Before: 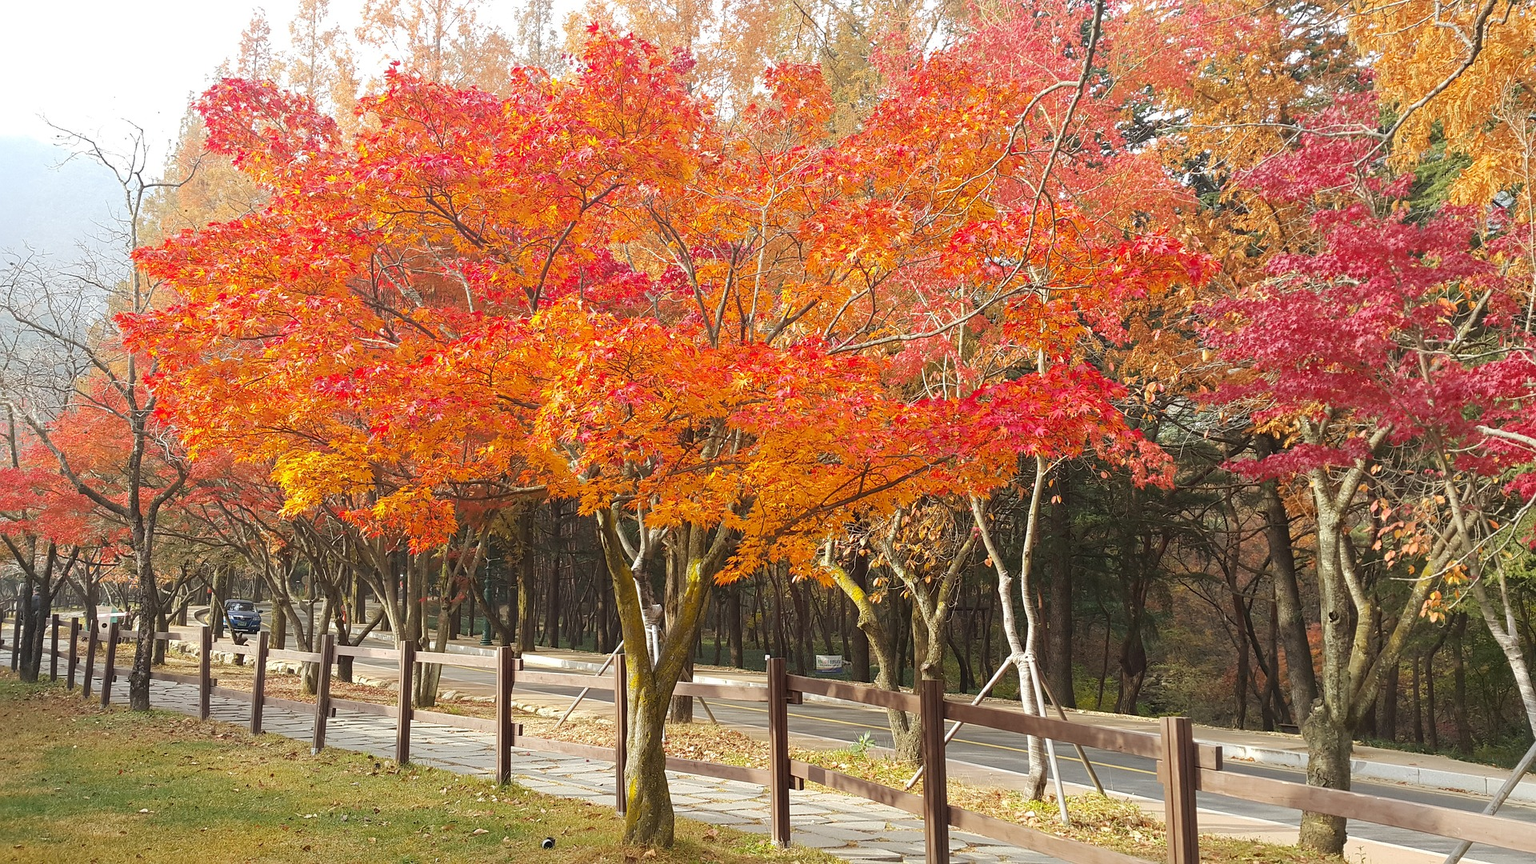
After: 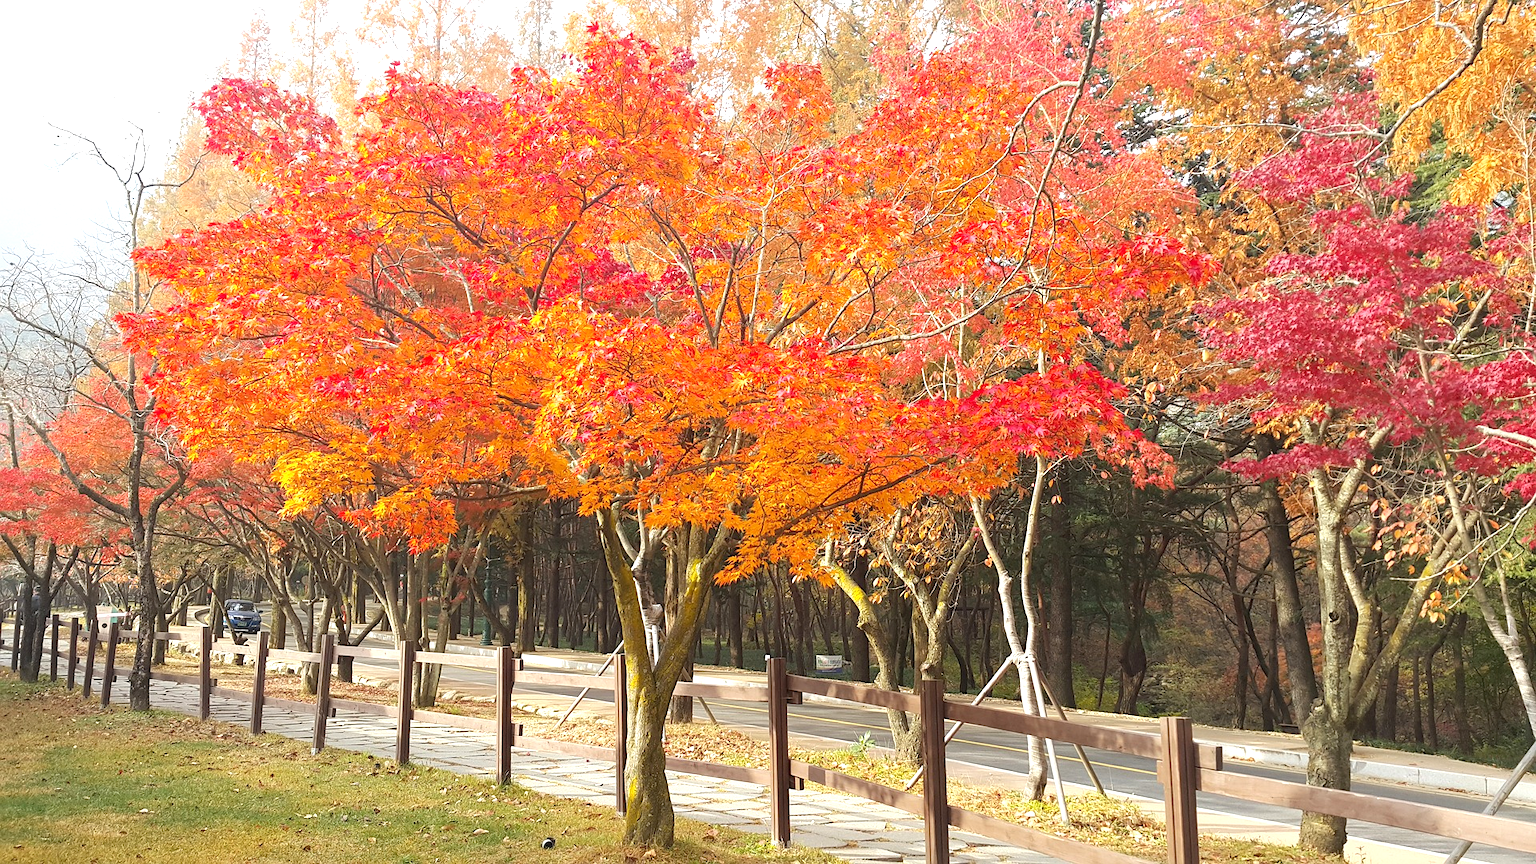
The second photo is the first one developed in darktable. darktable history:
exposure: black level correction 0.001, exposure 0.5 EV, compensate highlight preservation false
